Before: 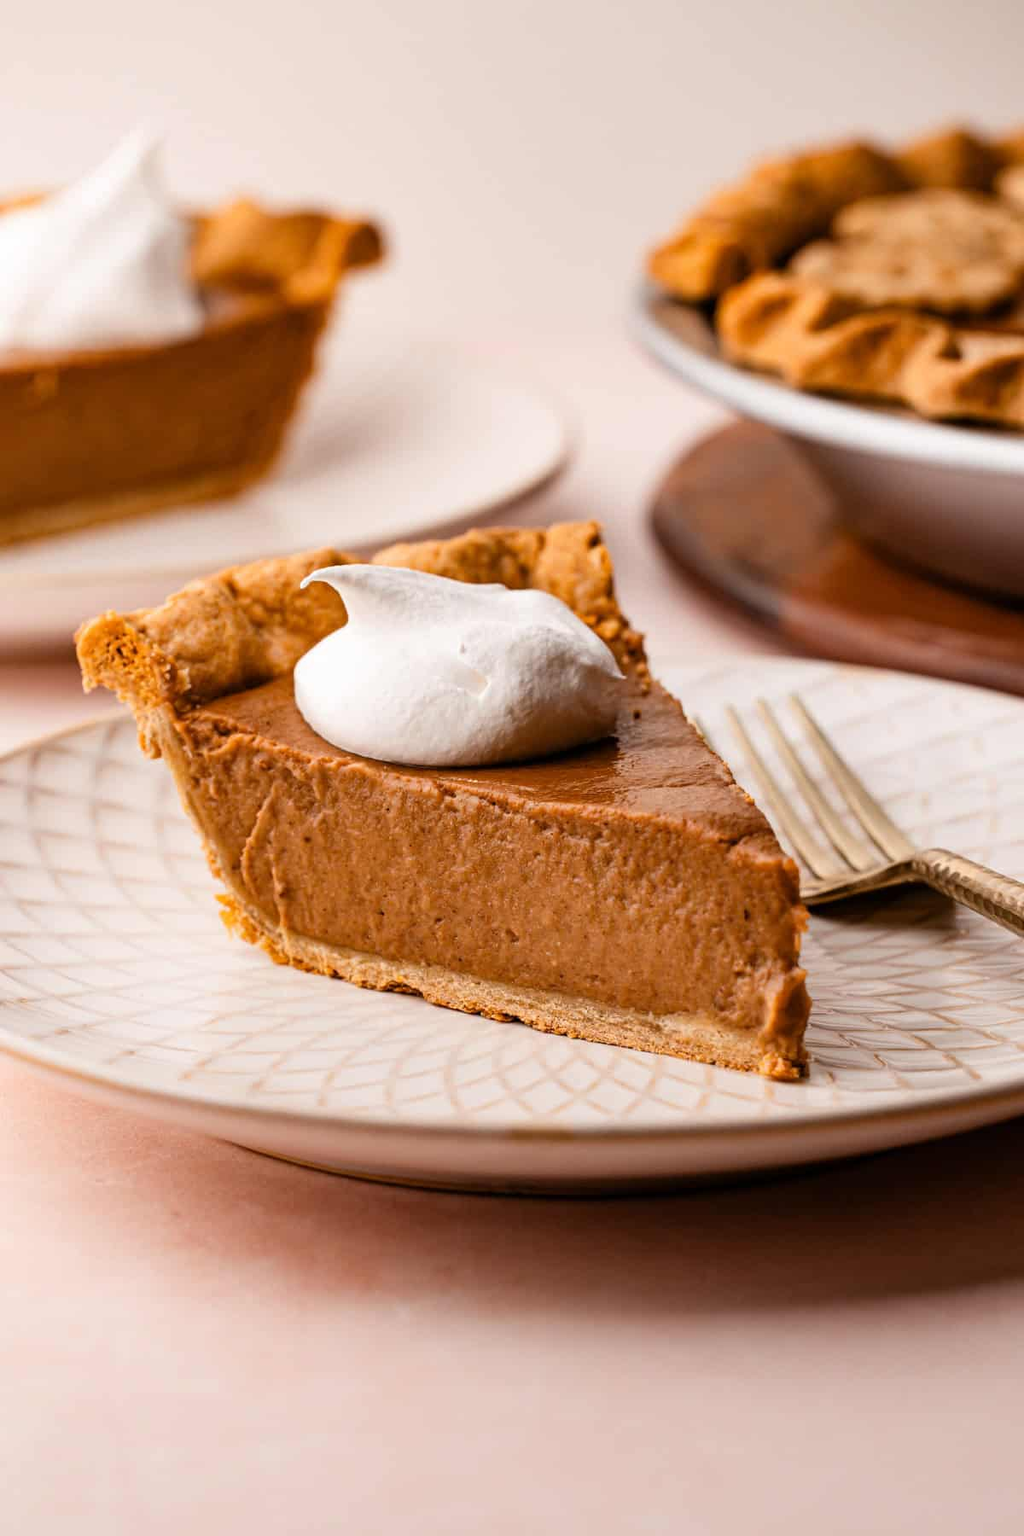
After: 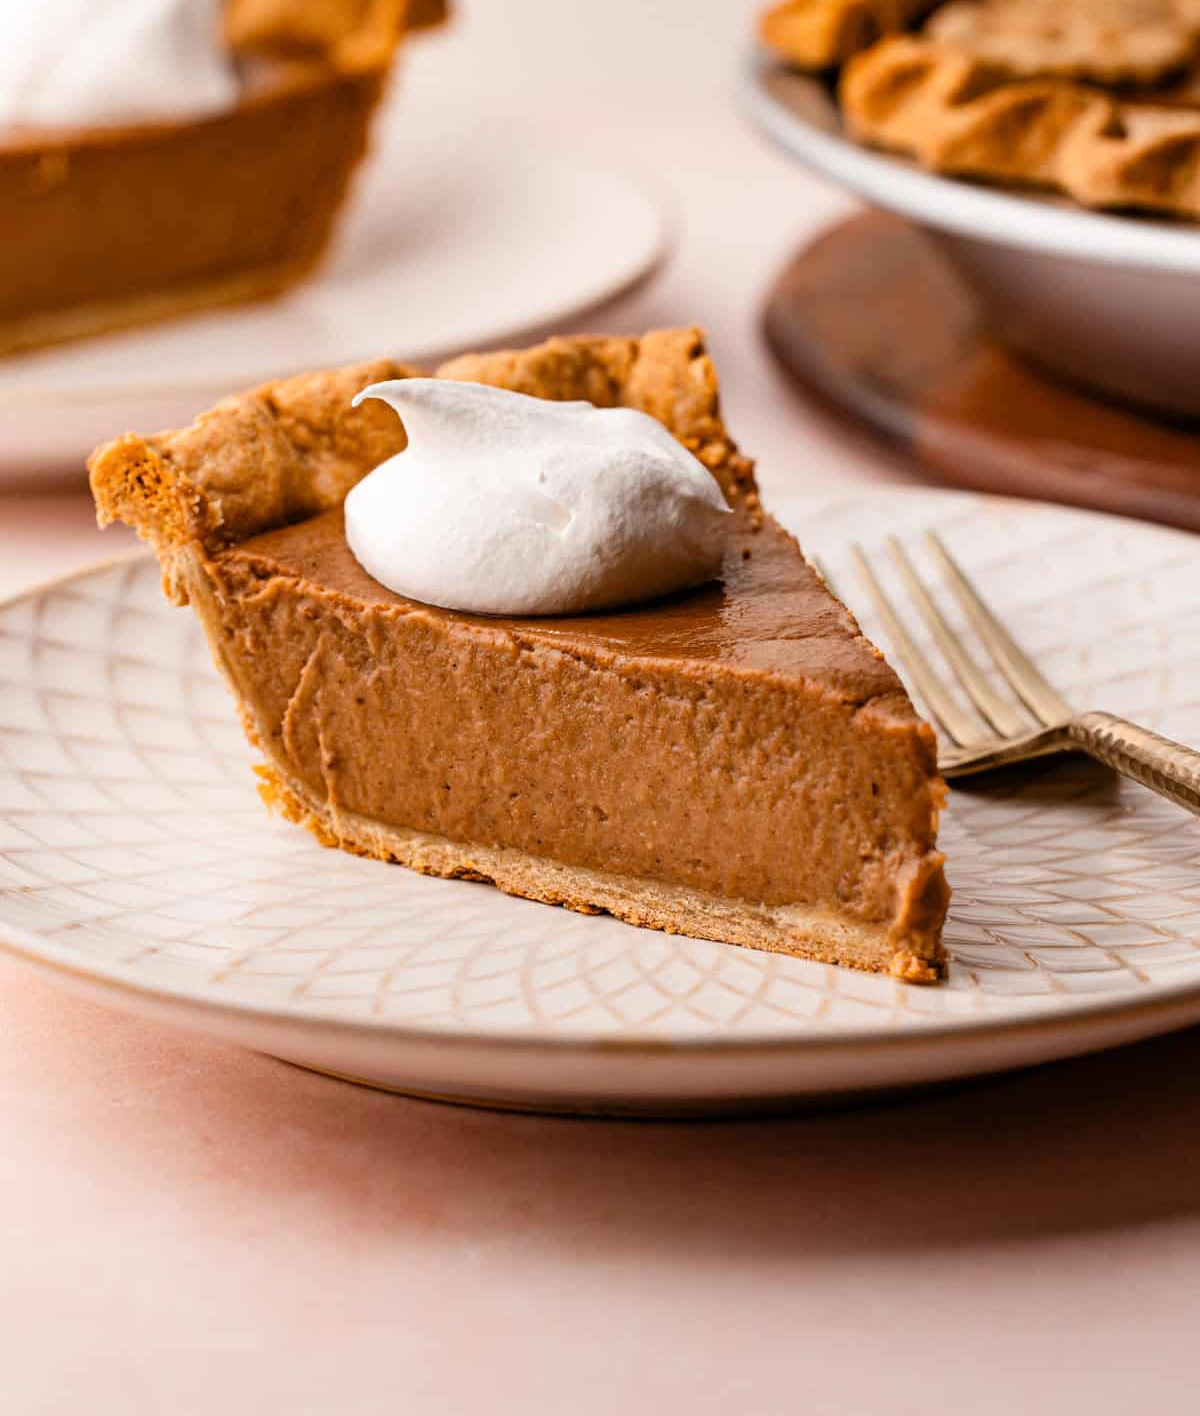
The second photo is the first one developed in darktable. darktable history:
crop and rotate: top 15.774%, bottom 5.506%
tone equalizer: on, module defaults
